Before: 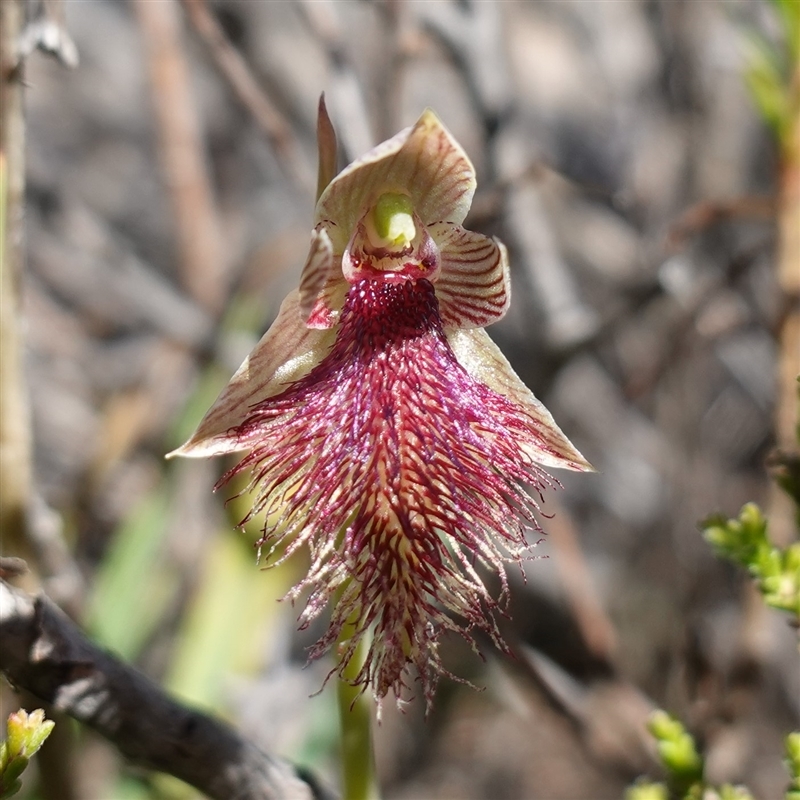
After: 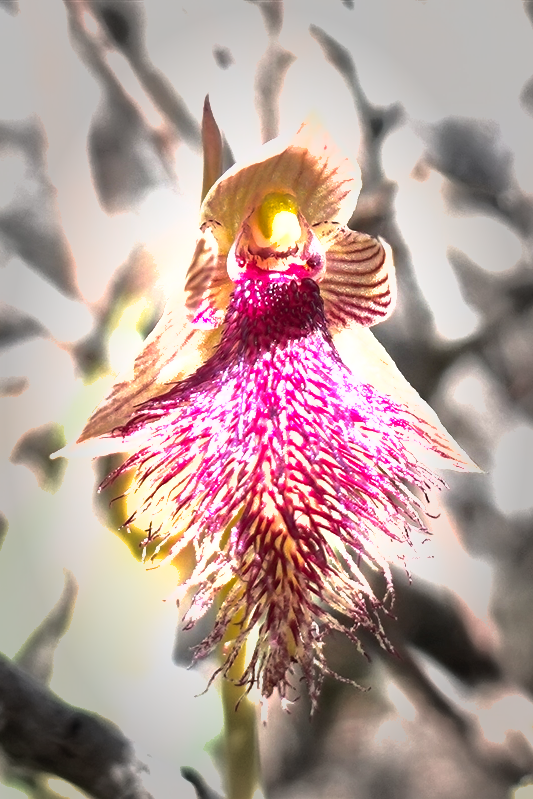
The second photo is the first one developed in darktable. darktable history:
crop and rotate: left 14.385%, right 18.948%
vignetting: fall-off start 48.41%, automatic ratio true, width/height ratio 1.29, unbound false
shadows and highlights: on, module defaults
tone equalizer: -8 EV -1.08 EV, -7 EV -1.01 EV, -6 EV -0.867 EV, -5 EV -0.578 EV, -3 EV 0.578 EV, -2 EV 0.867 EV, -1 EV 1.01 EV, +0 EV 1.08 EV, edges refinement/feathering 500, mask exposure compensation -1.57 EV, preserve details no
color zones: curves: ch1 [(0.235, 0.558) (0.75, 0.5)]; ch2 [(0.25, 0.462) (0.749, 0.457)], mix 25.94%
exposure: black level correction 0, exposure 1.1 EV, compensate highlight preservation false
